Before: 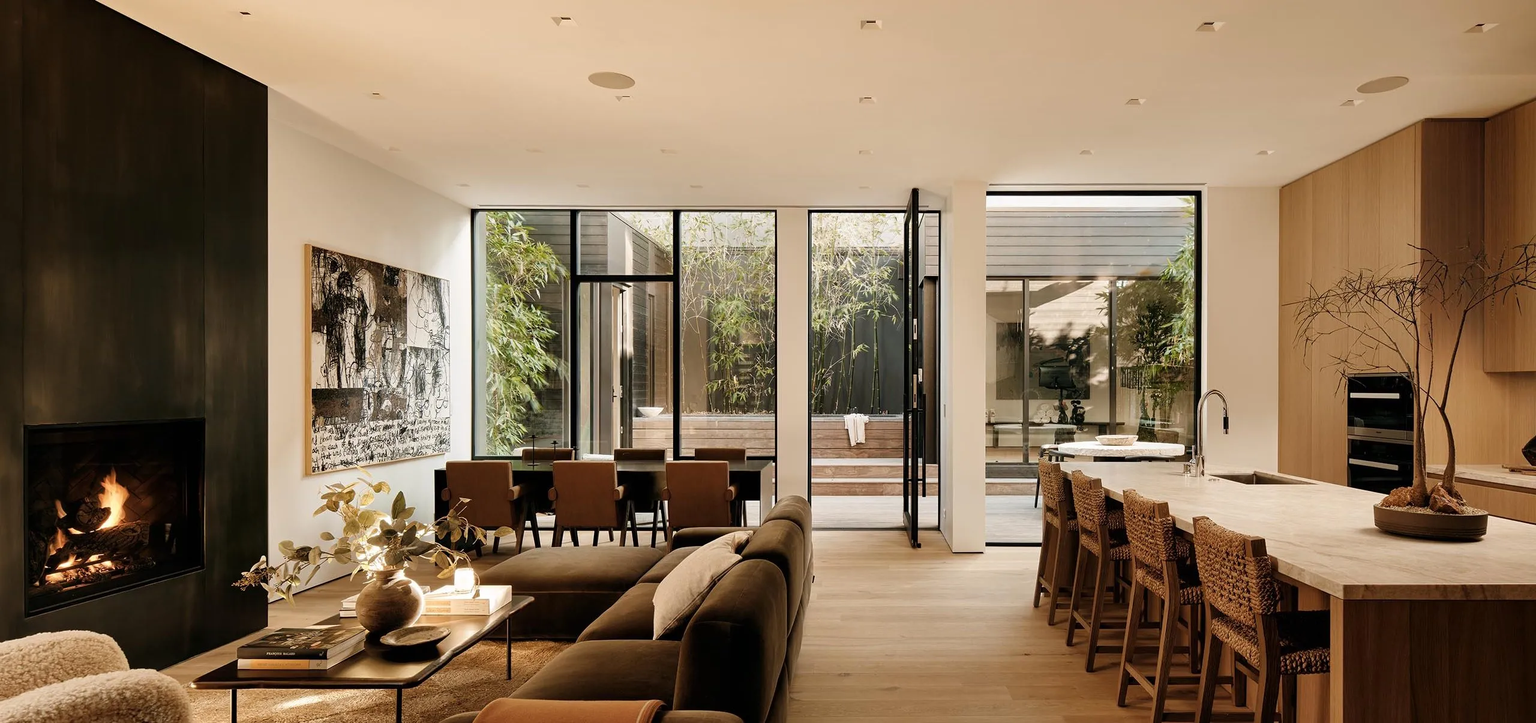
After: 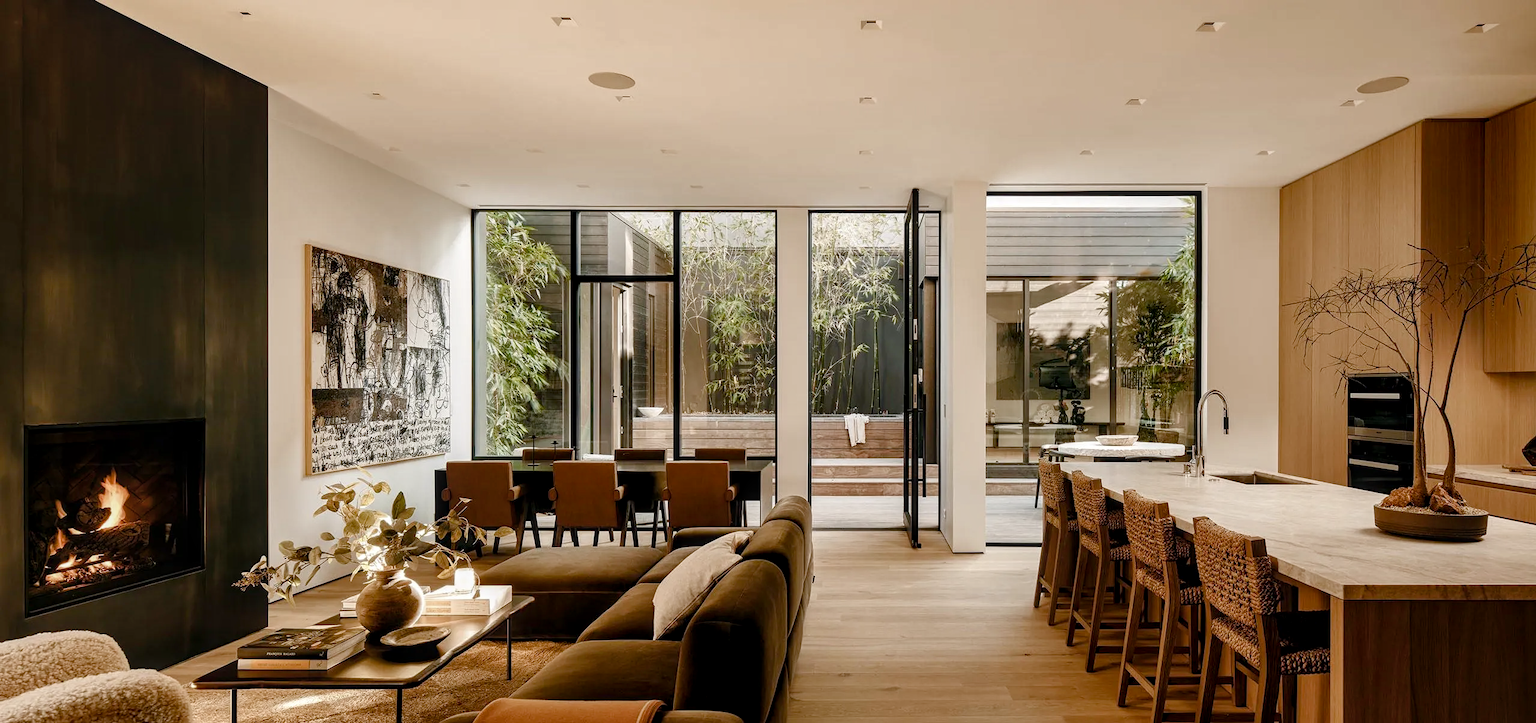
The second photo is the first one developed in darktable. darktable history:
color balance rgb: perceptual saturation grading › global saturation 20%, perceptual saturation grading › highlights -50%, perceptual saturation grading › shadows 30%
local contrast: on, module defaults
